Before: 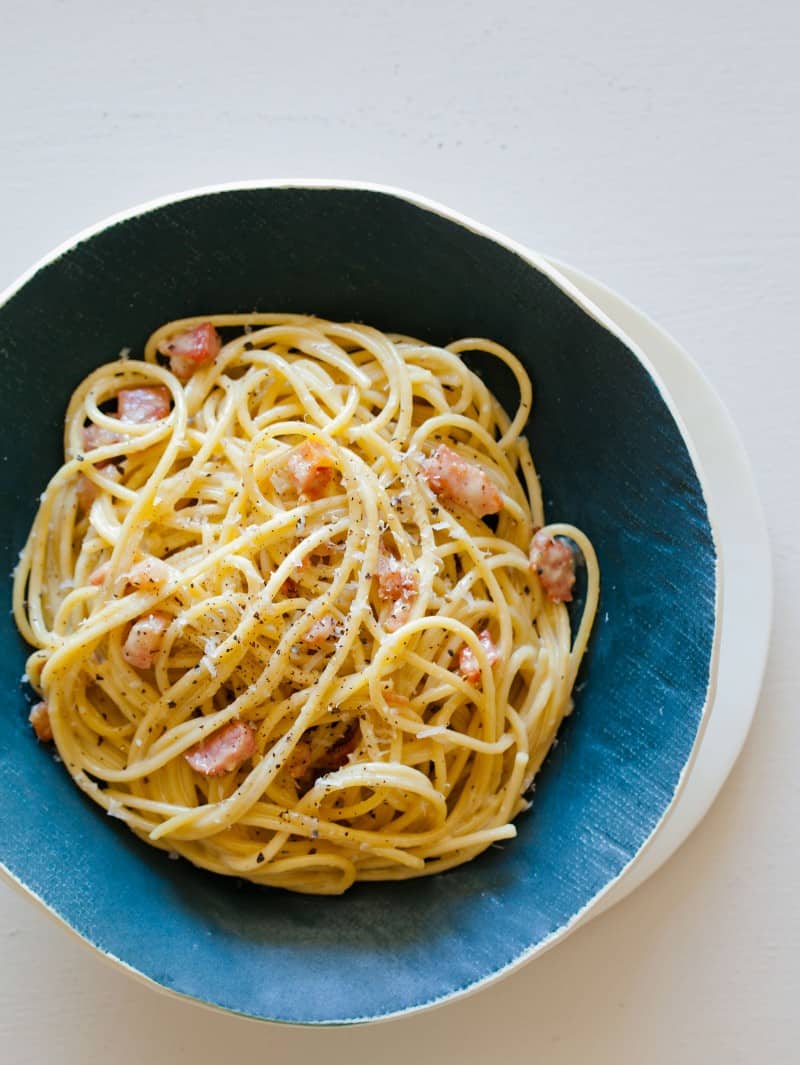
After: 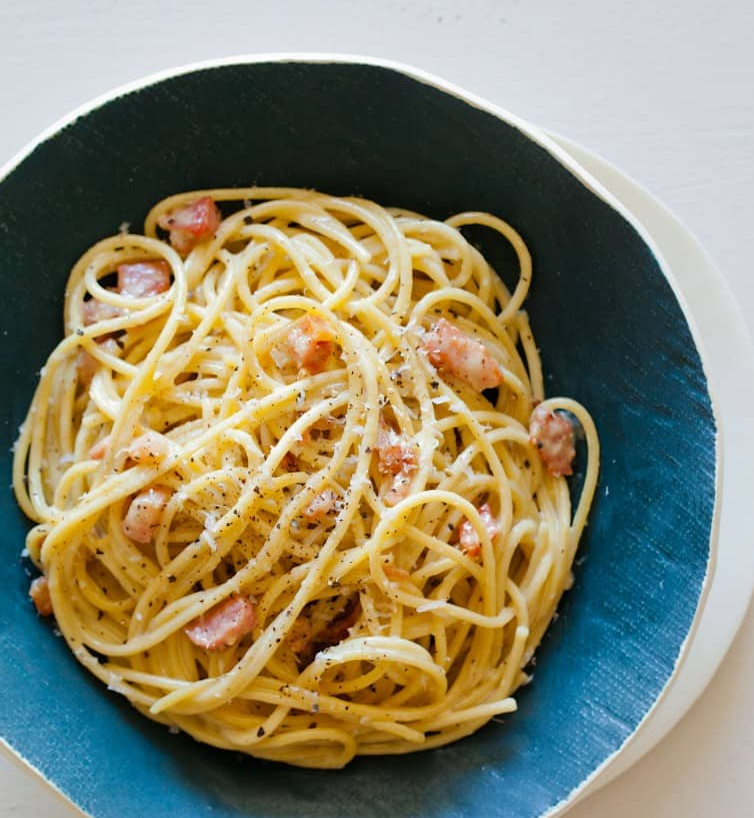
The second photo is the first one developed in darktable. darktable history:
crop and rotate: angle 0.07°, top 11.834%, right 5.587%, bottom 11.163%
